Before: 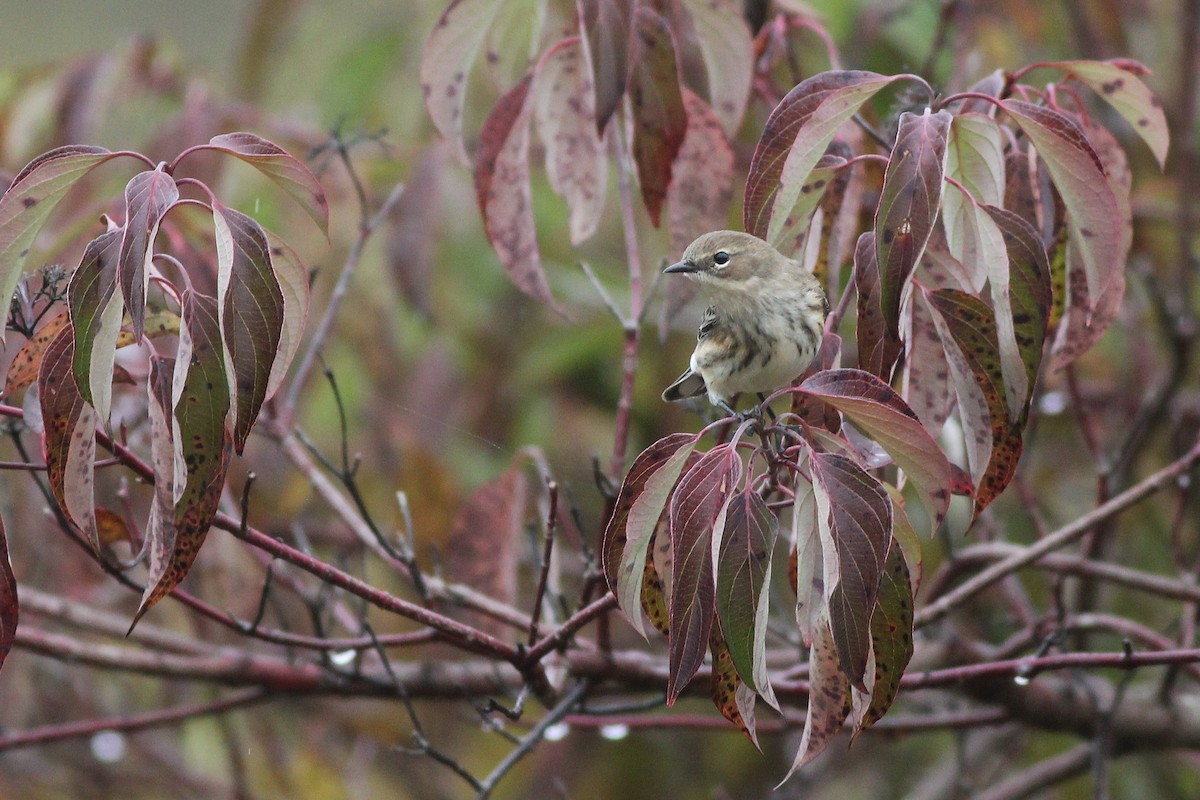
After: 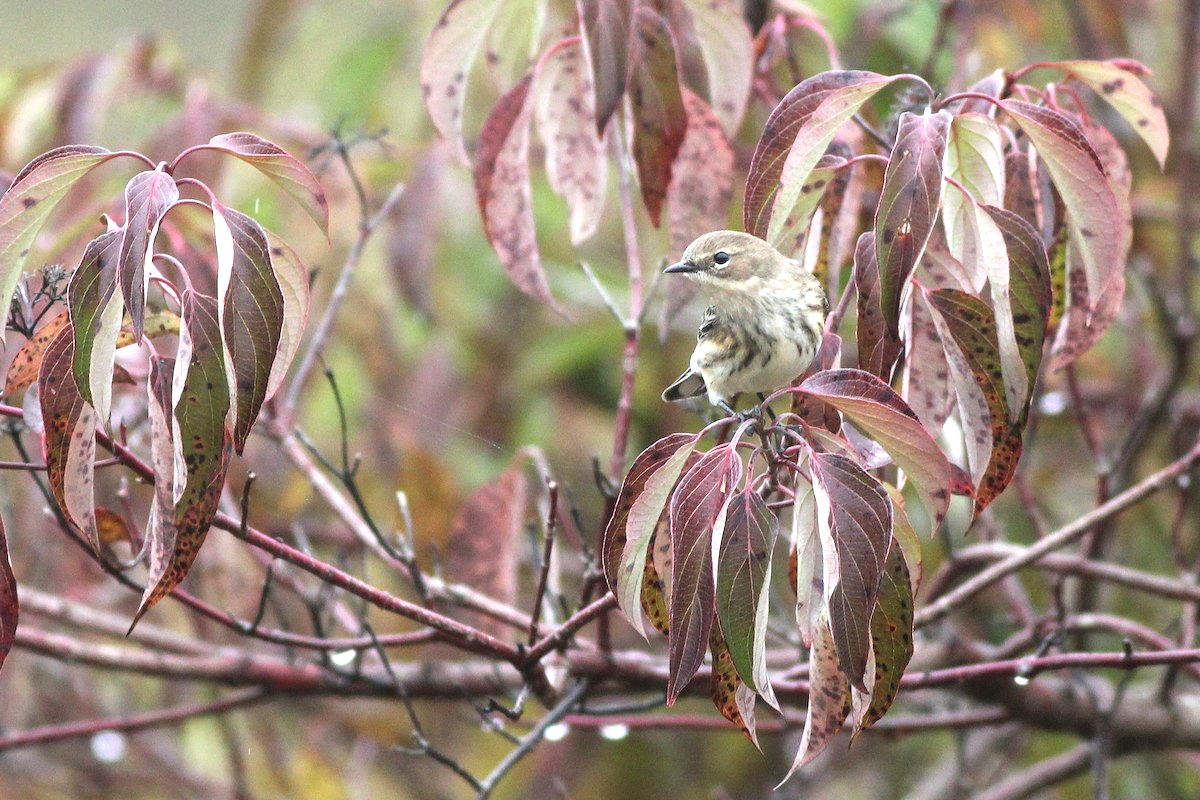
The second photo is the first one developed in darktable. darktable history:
exposure: exposure 1 EV, compensate highlight preservation false
local contrast: highlights 100%, shadows 100%, detail 120%, midtone range 0.2
